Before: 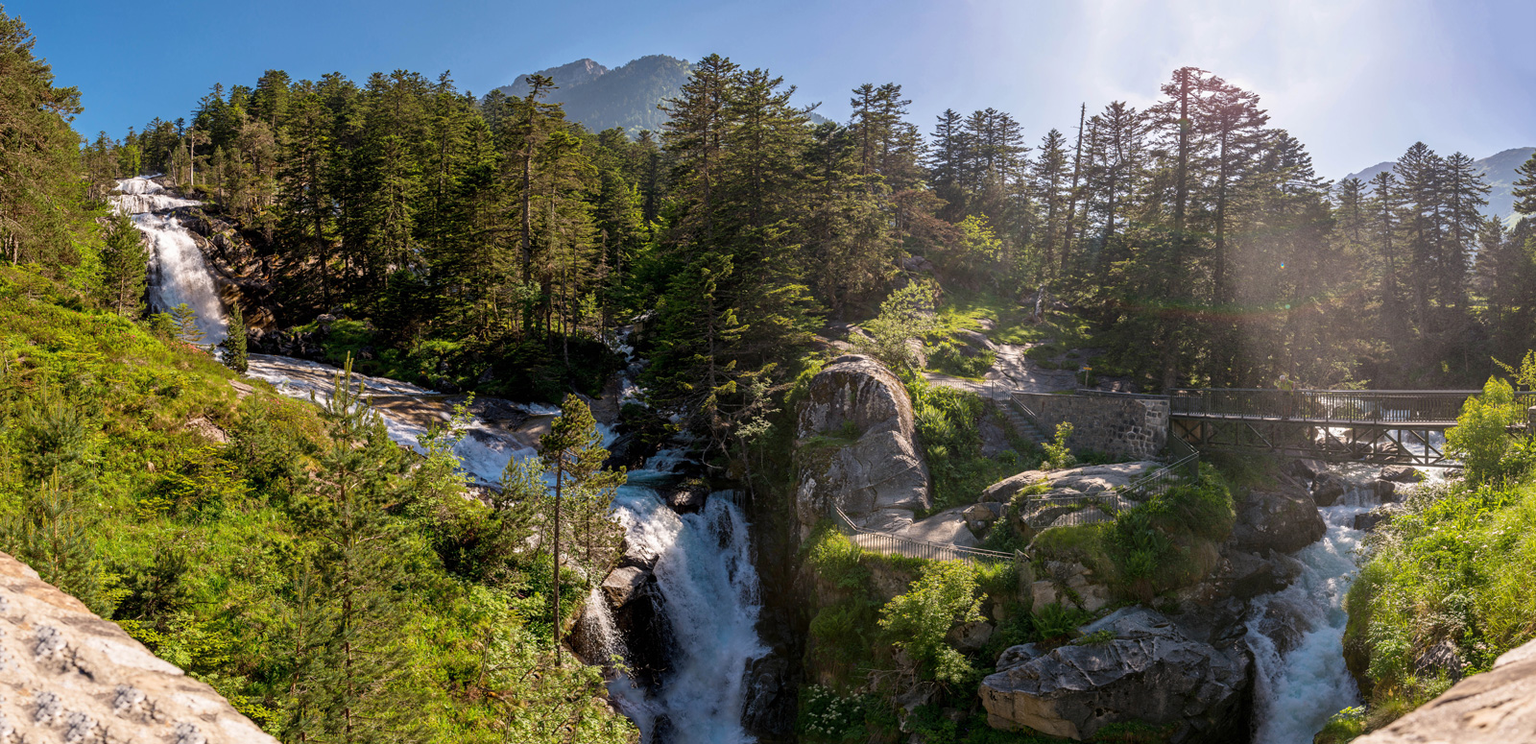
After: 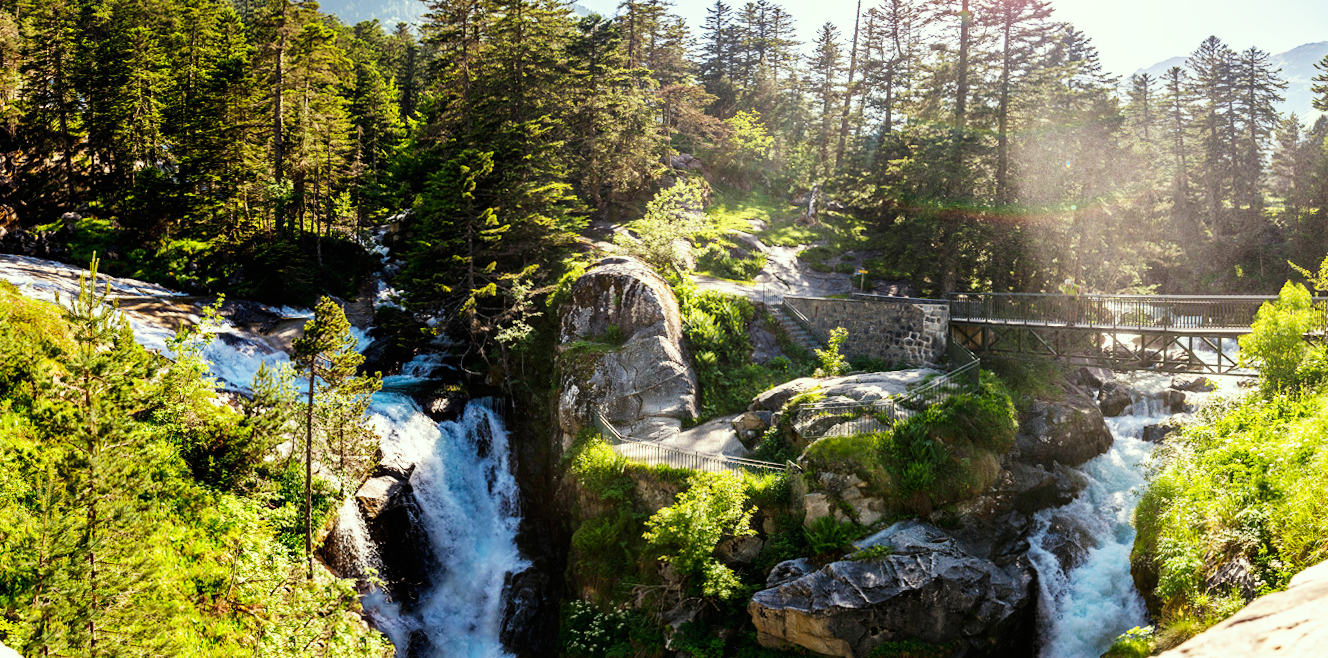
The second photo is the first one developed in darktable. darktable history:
tone equalizer: on, module defaults
contrast brightness saturation: saturation -0.04
crop: left 16.315%, top 14.246%
base curve: curves: ch0 [(0, 0) (0.007, 0.004) (0.027, 0.03) (0.046, 0.07) (0.207, 0.54) (0.442, 0.872) (0.673, 0.972) (1, 1)], preserve colors none
color correction: highlights a* -4.73, highlights b* 5.06, saturation 0.97
rotate and perspective: rotation 0.192°, lens shift (horizontal) -0.015, crop left 0.005, crop right 0.996, crop top 0.006, crop bottom 0.99
